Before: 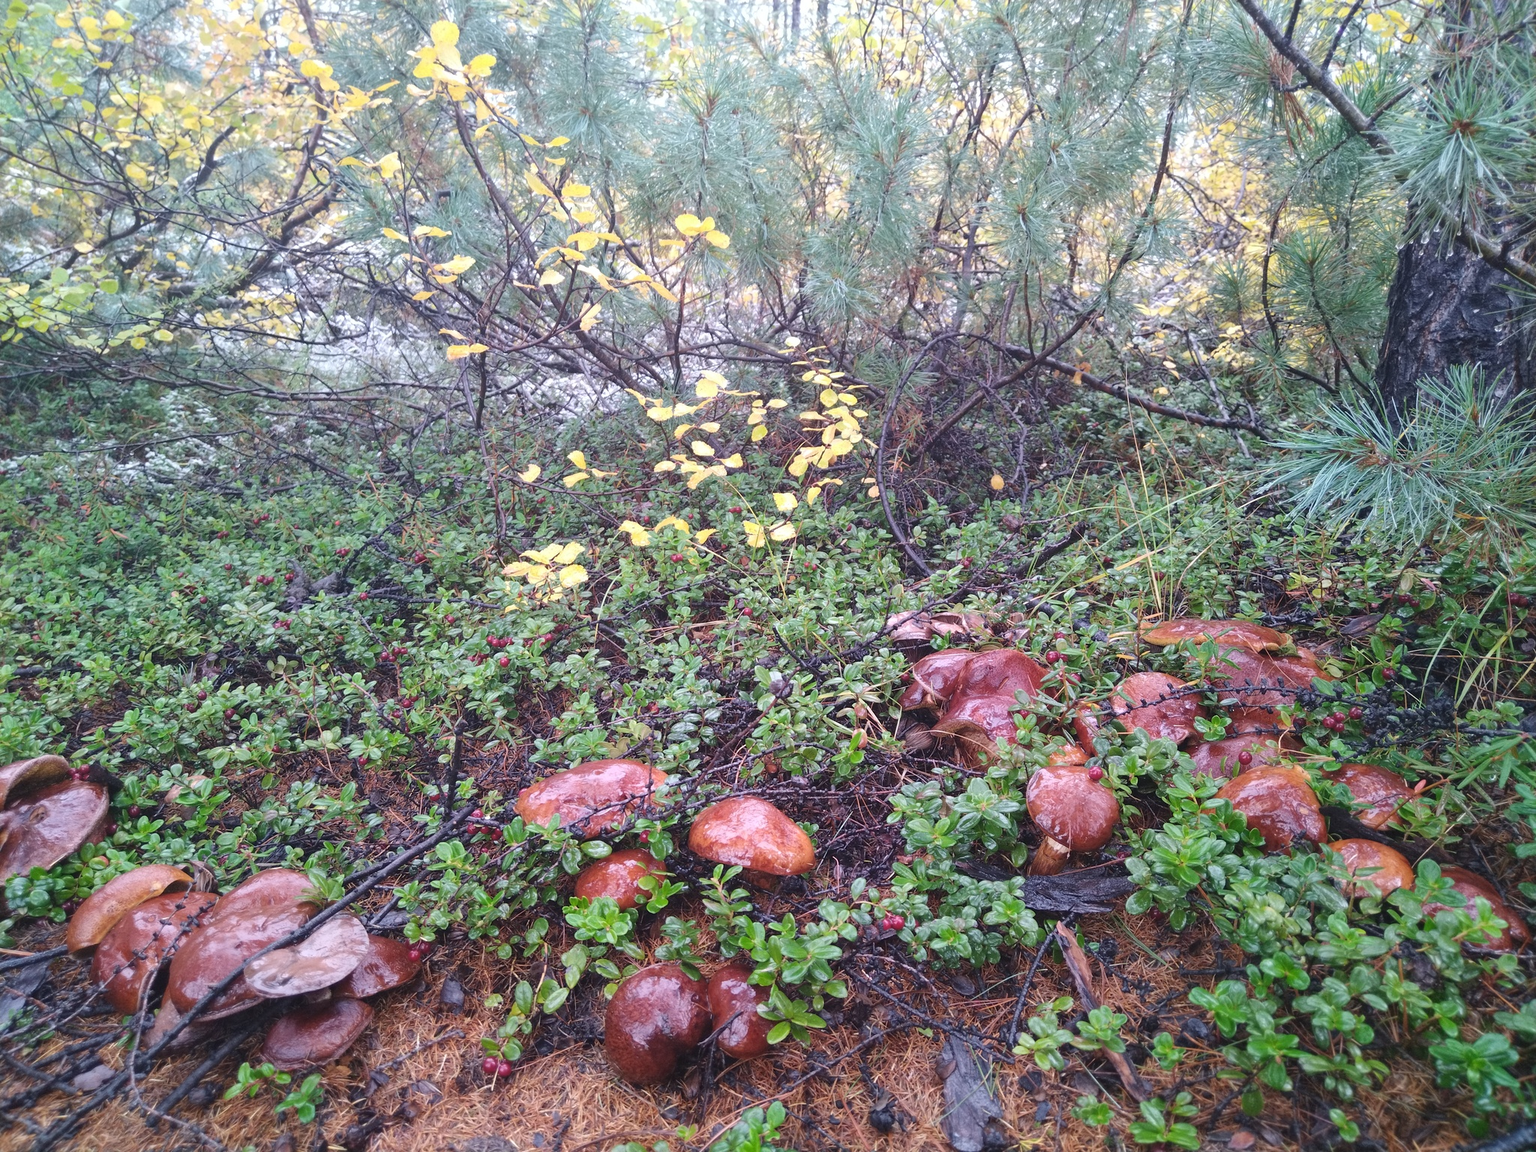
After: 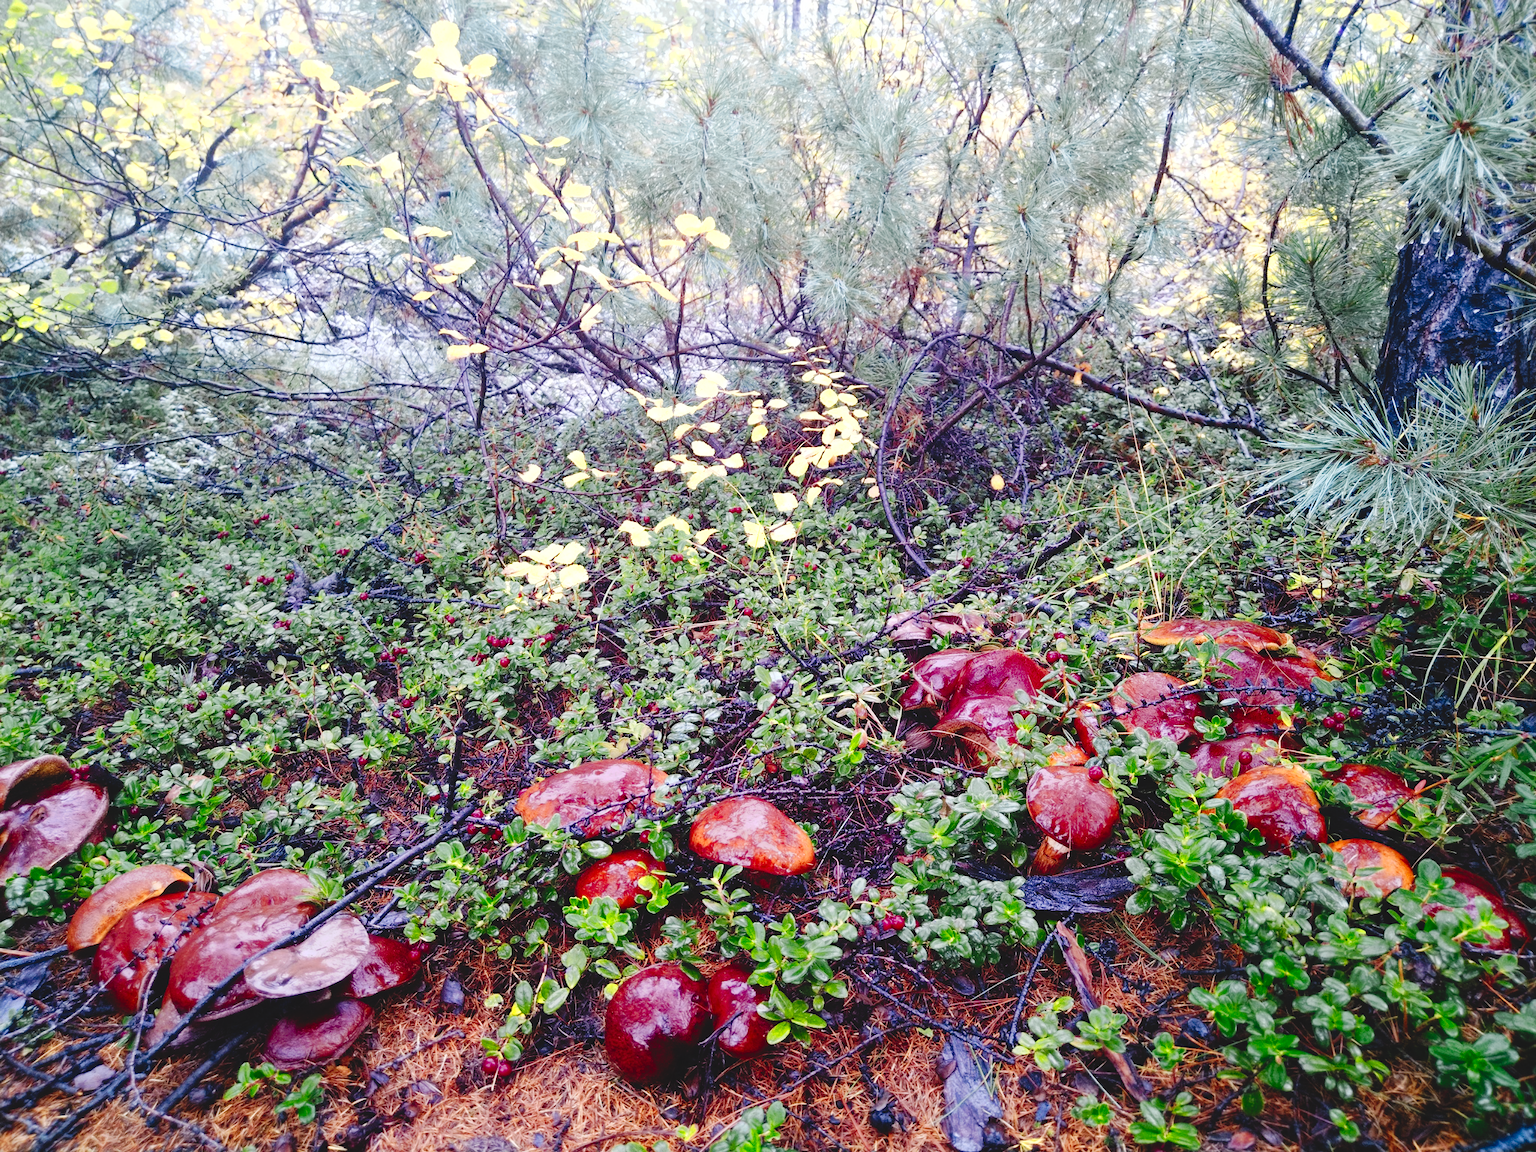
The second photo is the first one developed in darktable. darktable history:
tone curve: curves: ch0 [(0, 0) (0.003, 0.075) (0.011, 0.079) (0.025, 0.079) (0.044, 0.082) (0.069, 0.085) (0.1, 0.089) (0.136, 0.096) (0.177, 0.105) (0.224, 0.14) (0.277, 0.202) (0.335, 0.304) (0.399, 0.417) (0.468, 0.521) (0.543, 0.636) (0.623, 0.726) (0.709, 0.801) (0.801, 0.878) (0.898, 0.927) (1, 1)], preserve colors none
color zones: curves: ch0 [(0.004, 0.305) (0.261, 0.623) (0.389, 0.399) (0.708, 0.571) (0.947, 0.34)]; ch1 [(0.025, 0.645) (0.229, 0.584) (0.326, 0.551) (0.484, 0.262) (0.757, 0.643)]
